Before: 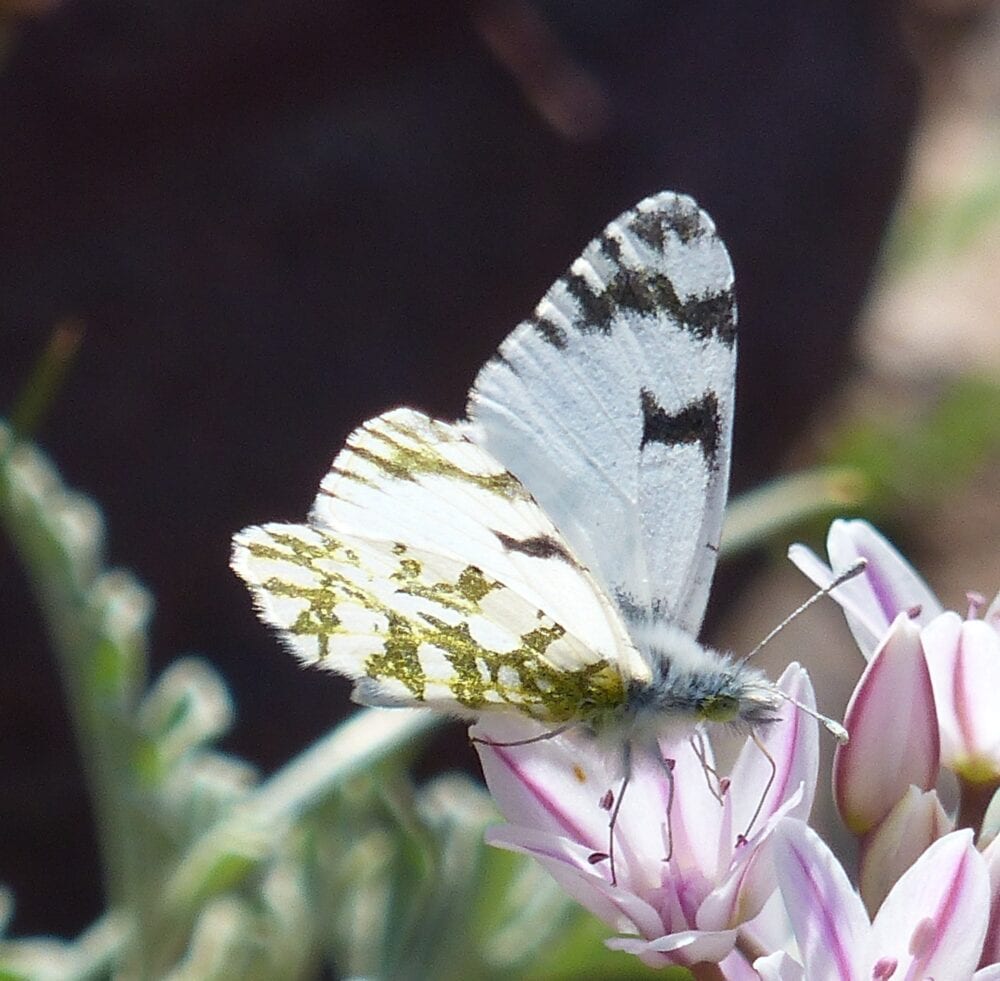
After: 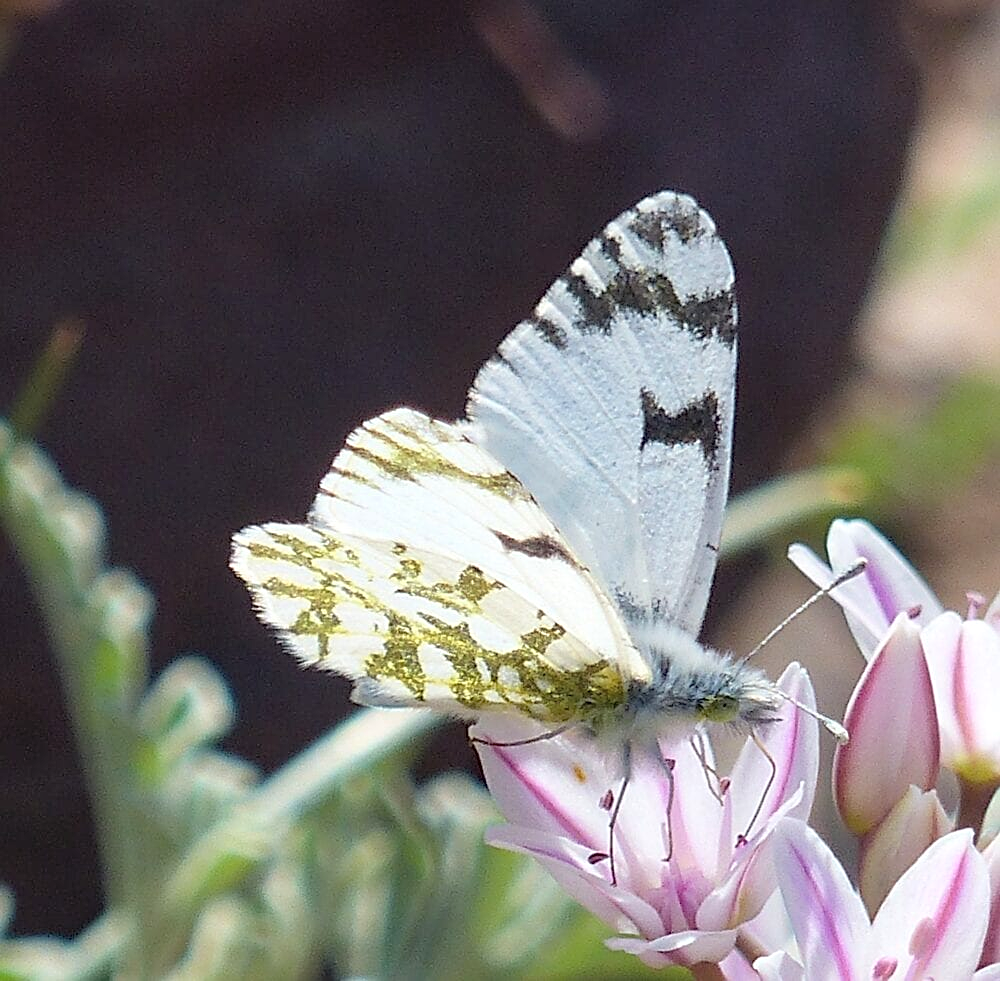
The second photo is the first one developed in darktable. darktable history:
sharpen: on, module defaults
haze removal: compatibility mode true
contrast brightness saturation: brightness 0.142
